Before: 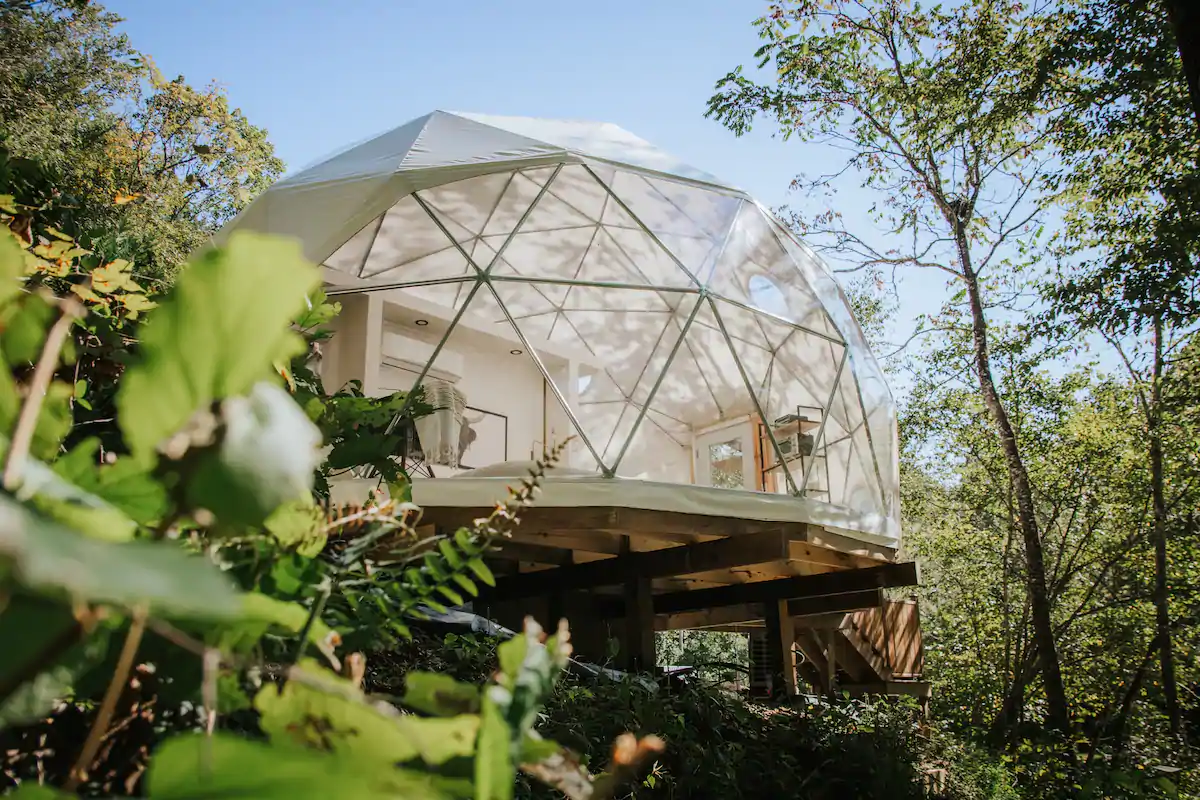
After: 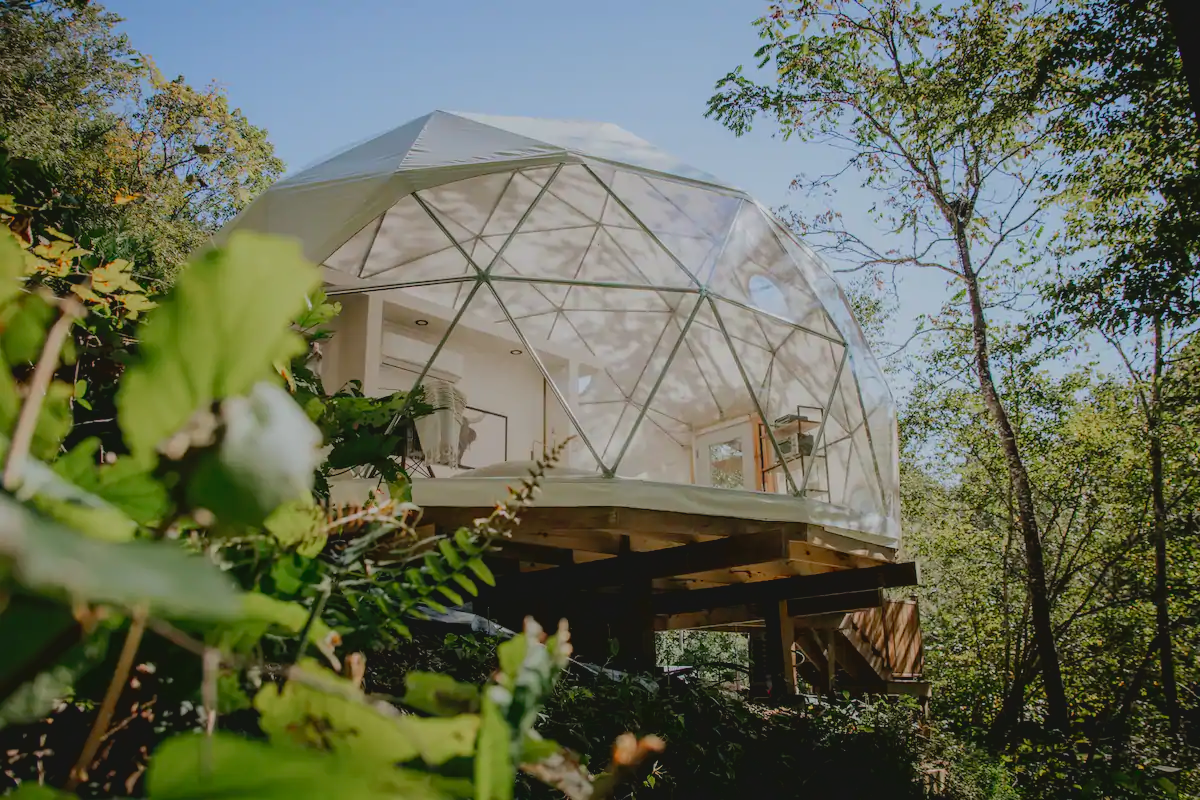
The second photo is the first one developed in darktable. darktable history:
exposure: black level correction 0.009, exposure -0.637 EV, compensate highlight preservation false
contrast brightness saturation: contrast -0.1, brightness 0.05, saturation 0.08
